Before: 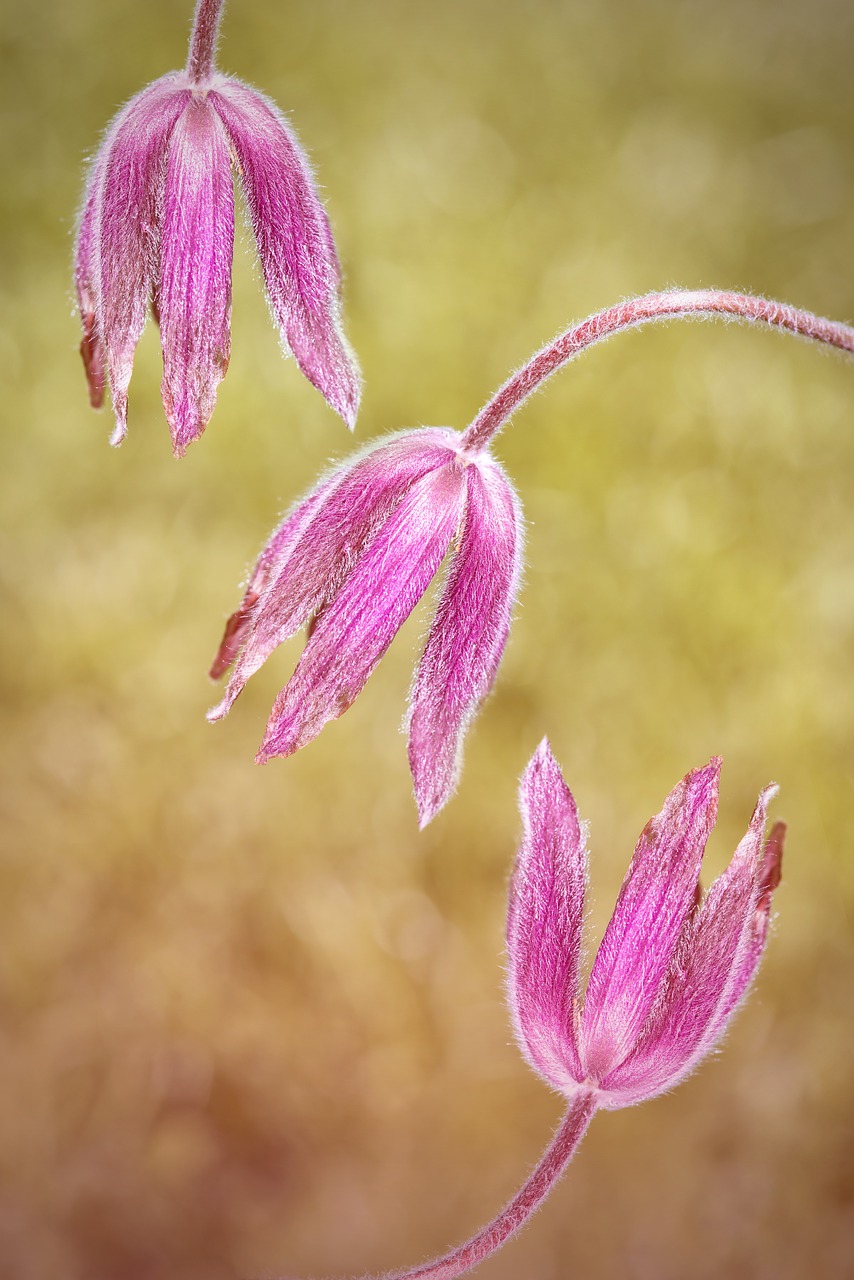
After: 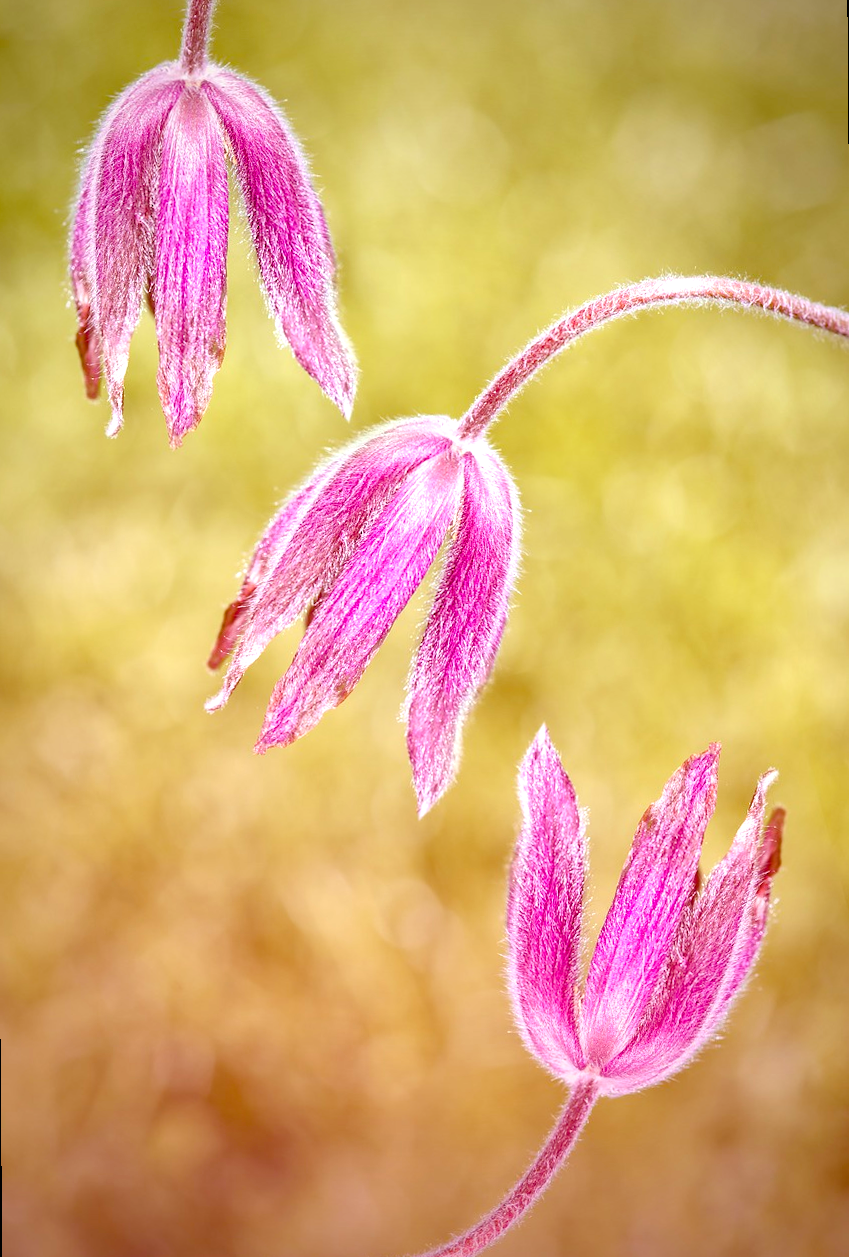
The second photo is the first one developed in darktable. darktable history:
color balance rgb: linear chroma grading › global chroma 8.12%, perceptual saturation grading › global saturation 9.07%, perceptual saturation grading › highlights -13.84%, perceptual saturation grading › mid-tones 14.88%, perceptual saturation grading › shadows 22.8%, perceptual brilliance grading › highlights 2.61%, global vibrance 12.07%
rotate and perspective: rotation -0.45°, automatic cropping original format, crop left 0.008, crop right 0.992, crop top 0.012, crop bottom 0.988
exposure: exposure 0.376 EV, compensate highlight preservation false
